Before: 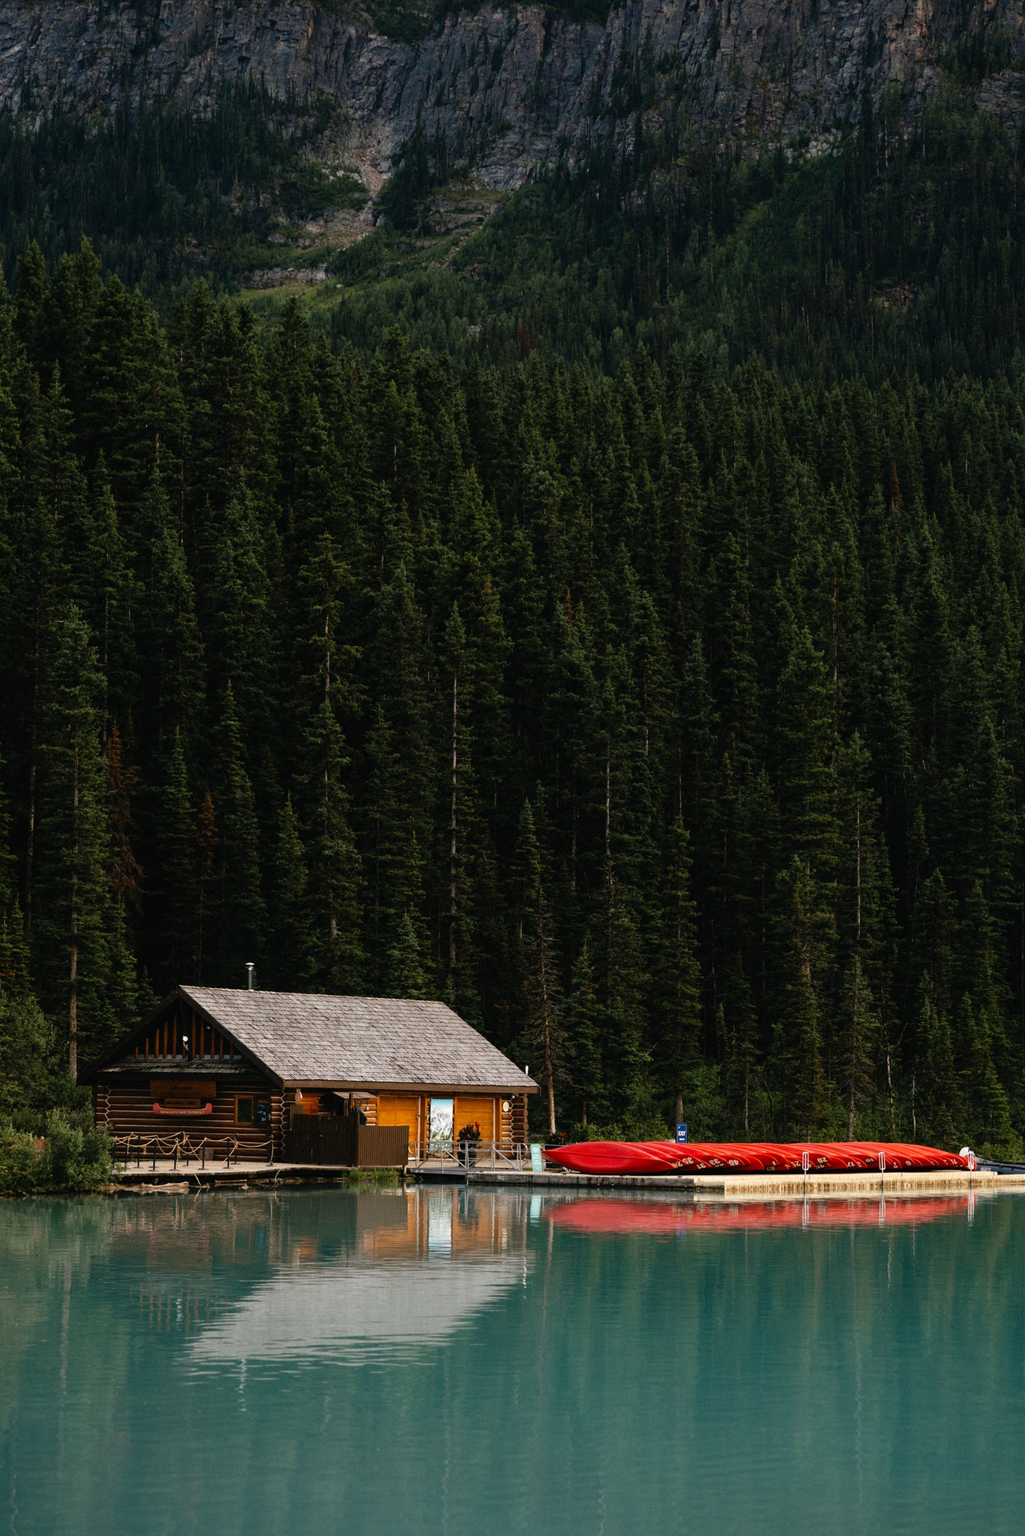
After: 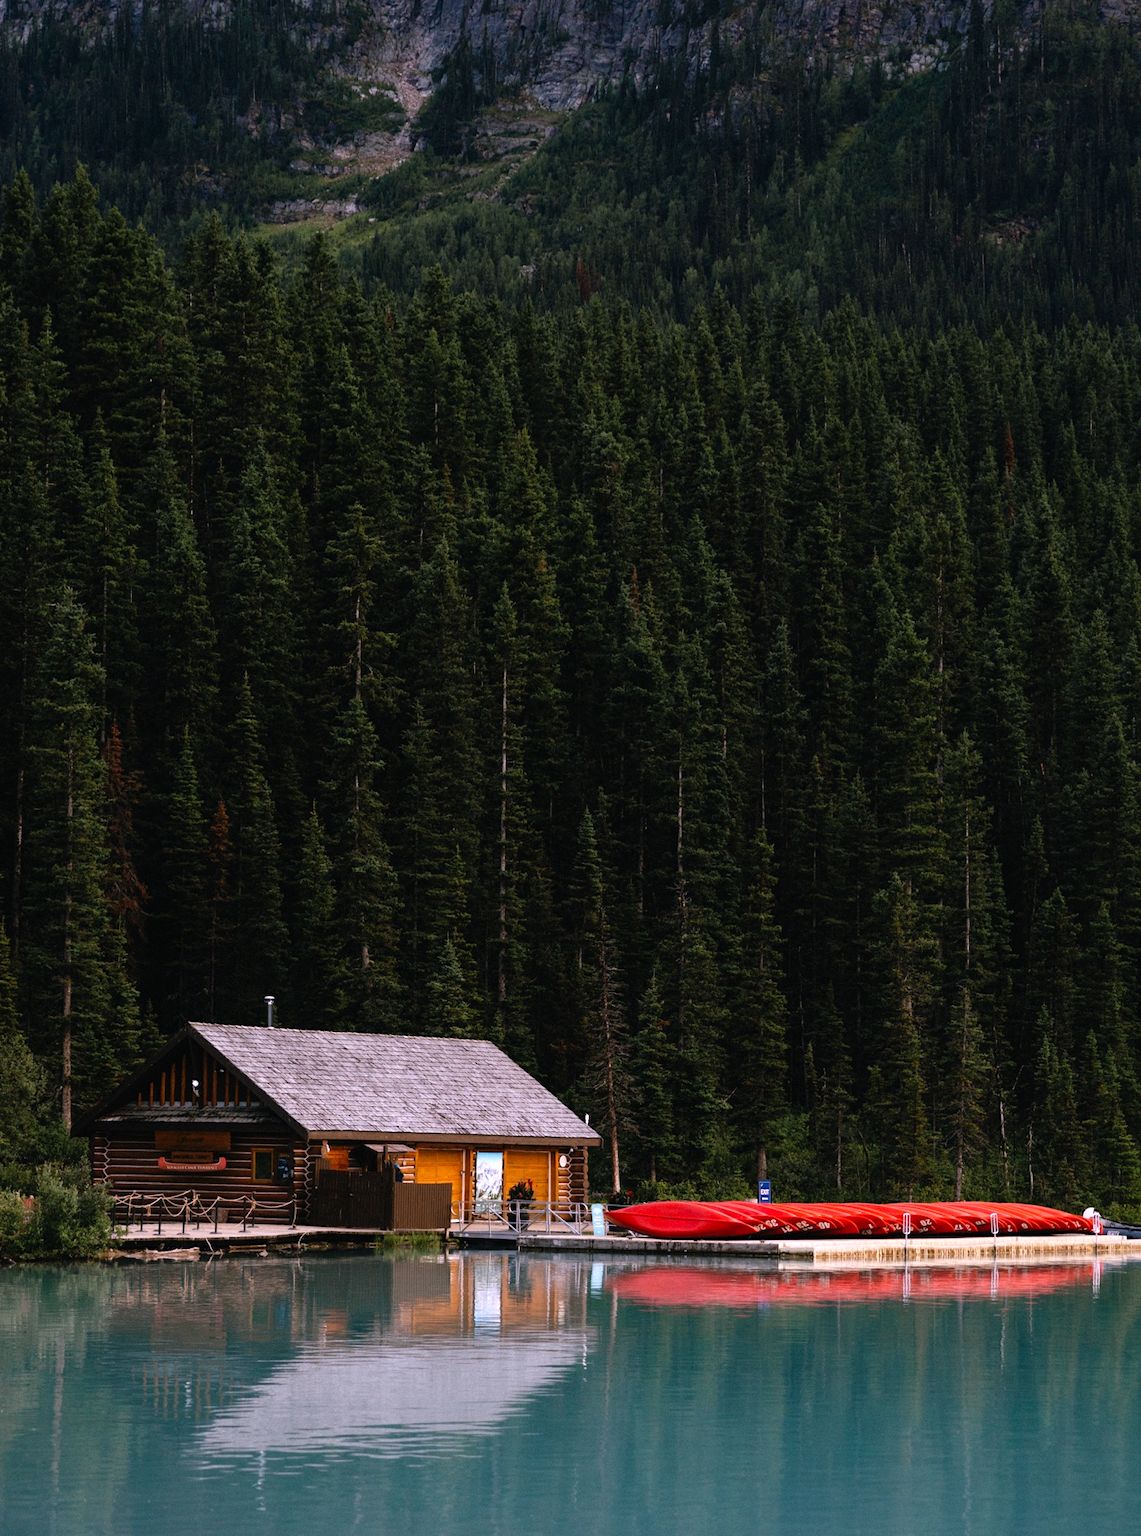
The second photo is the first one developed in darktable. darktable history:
levels: levels [0, 0.476, 0.951]
crop: left 1.507%, top 6.147%, right 1.379%, bottom 6.637%
white balance: red 1.042, blue 1.17
